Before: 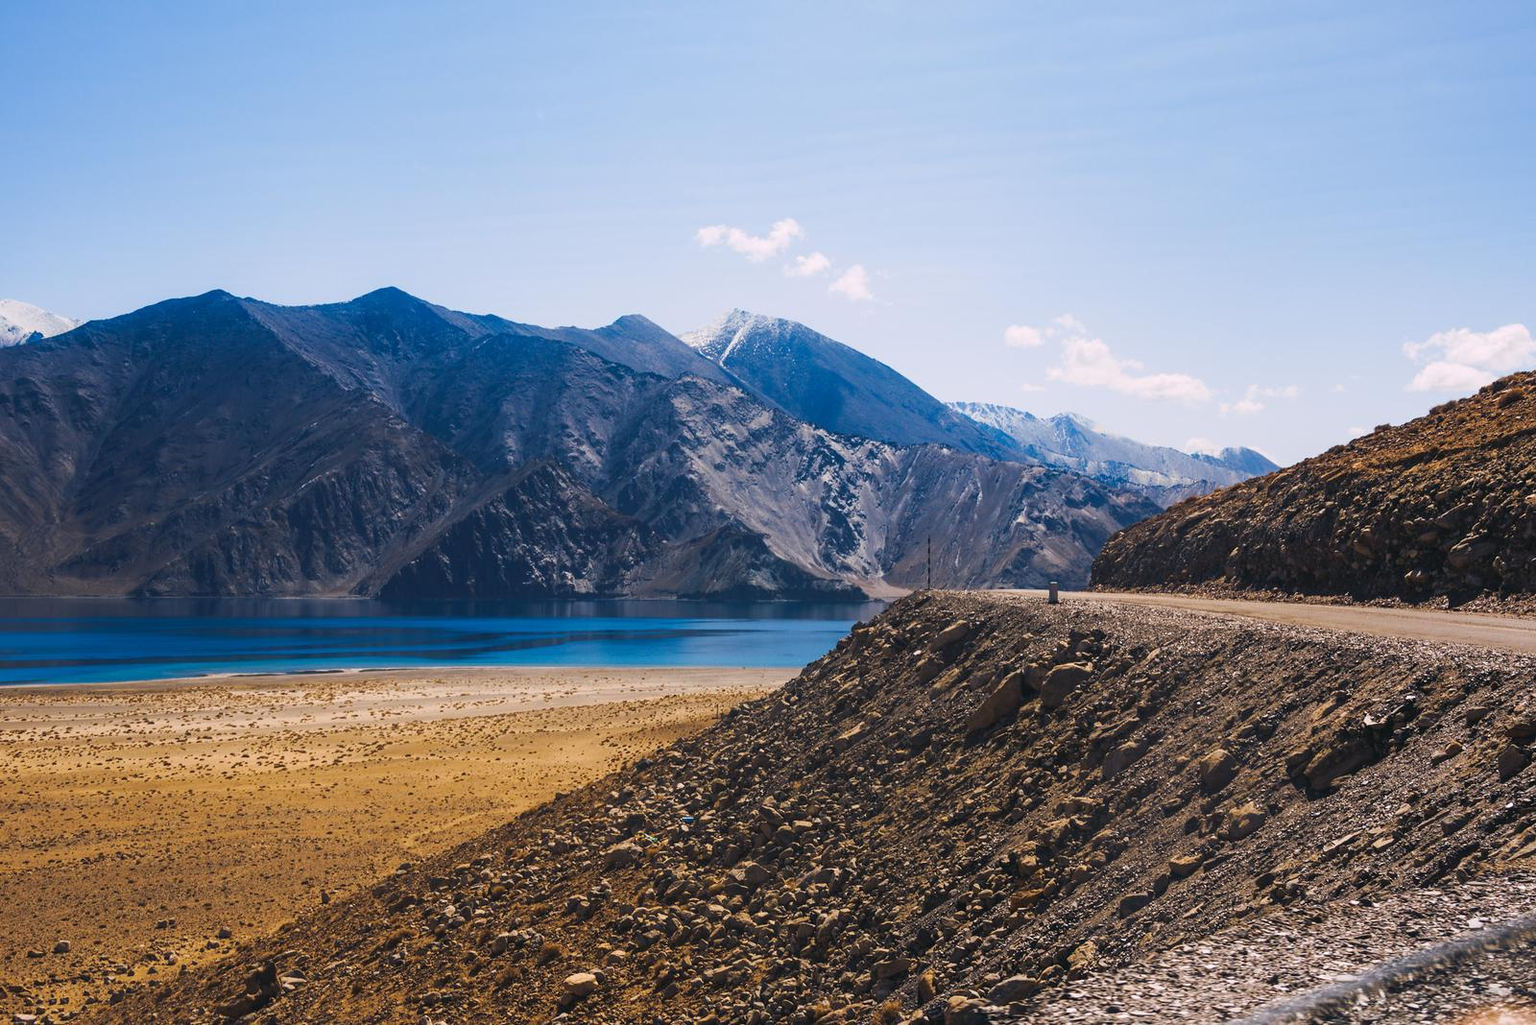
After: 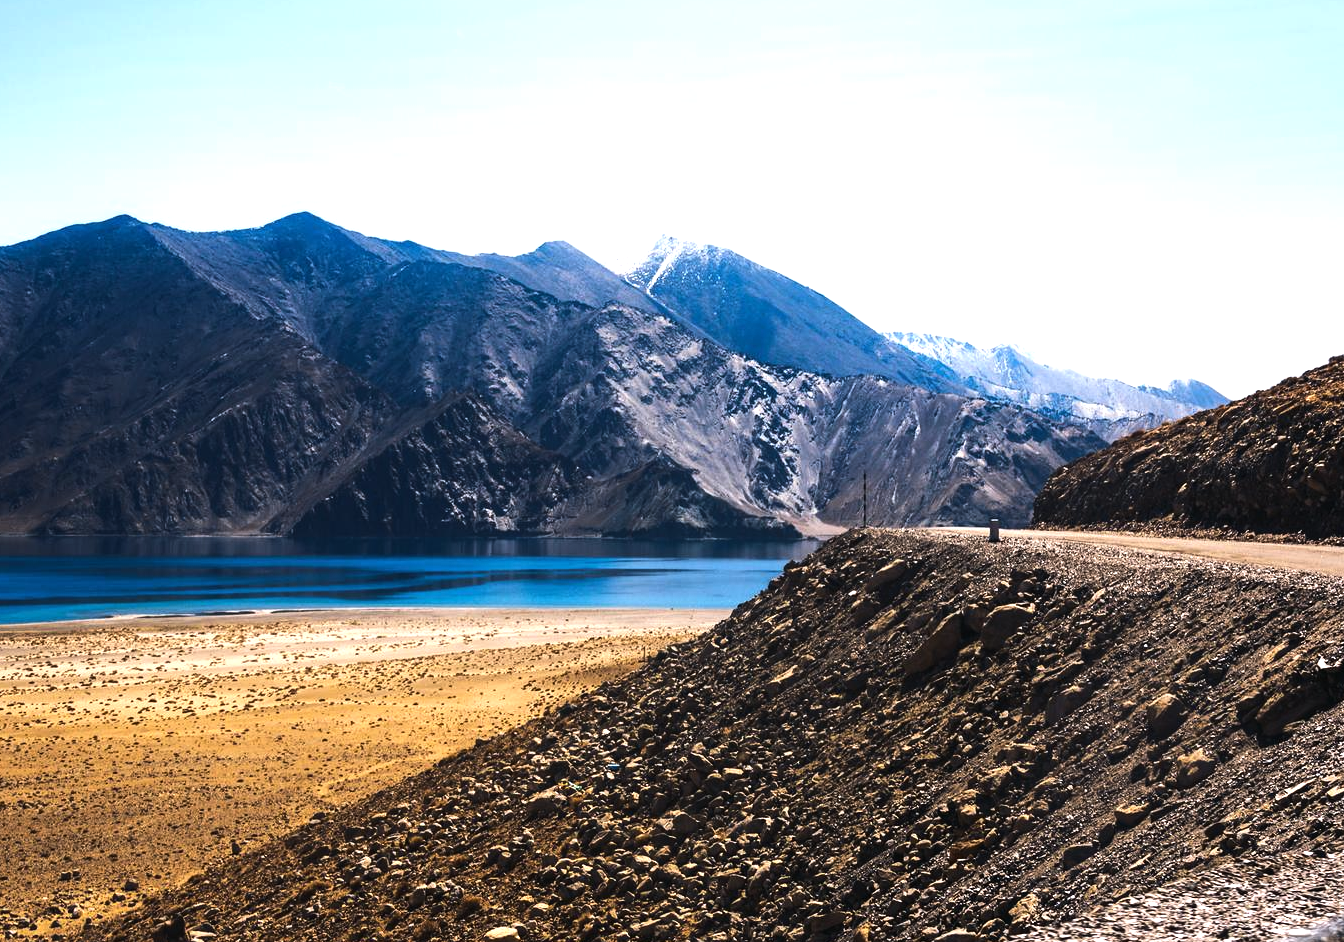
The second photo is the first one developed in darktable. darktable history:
crop: left 6.446%, top 8.188%, right 9.538%, bottom 3.548%
tone equalizer: -8 EV -1.08 EV, -7 EV -1.01 EV, -6 EV -0.867 EV, -5 EV -0.578 EV, -3 EV 0.578 EV, -2 EV 0.867 EV, -1 EV 1.01 EV, +0 EV 1.08 EV, edges refinement/feathering 500, mask exposure compensation -1.57 EV, preserve details no
exposure: exposure 0 EV, compensate highlight preservation false
